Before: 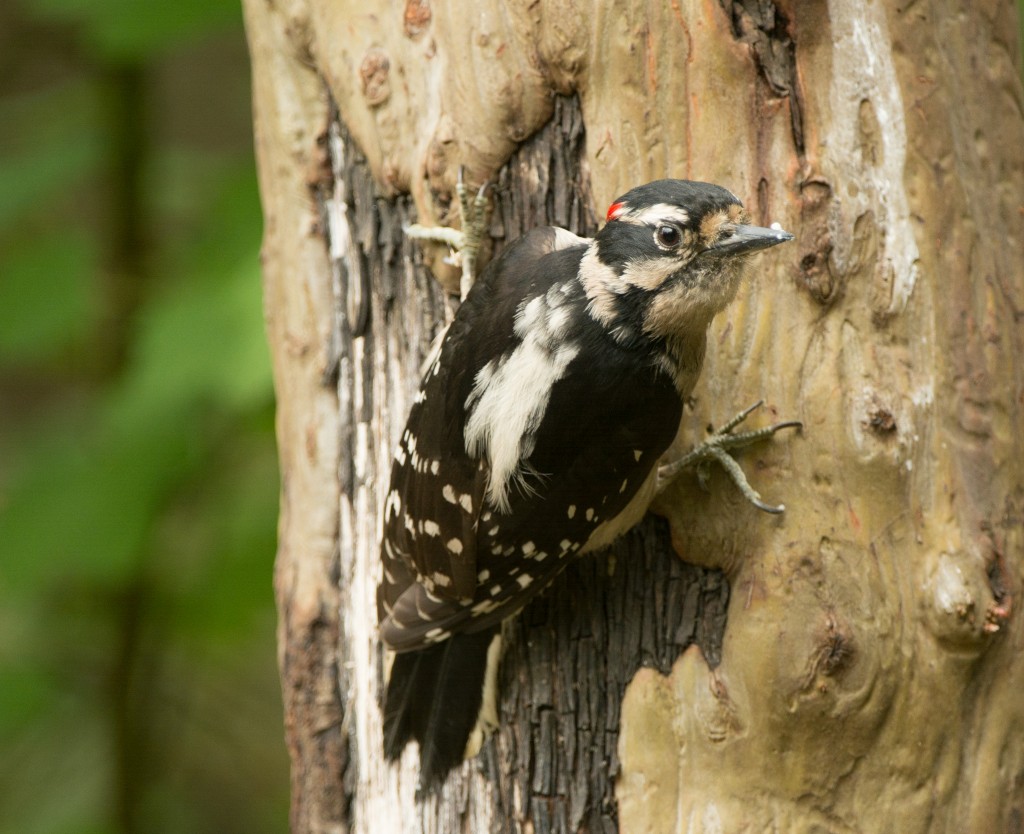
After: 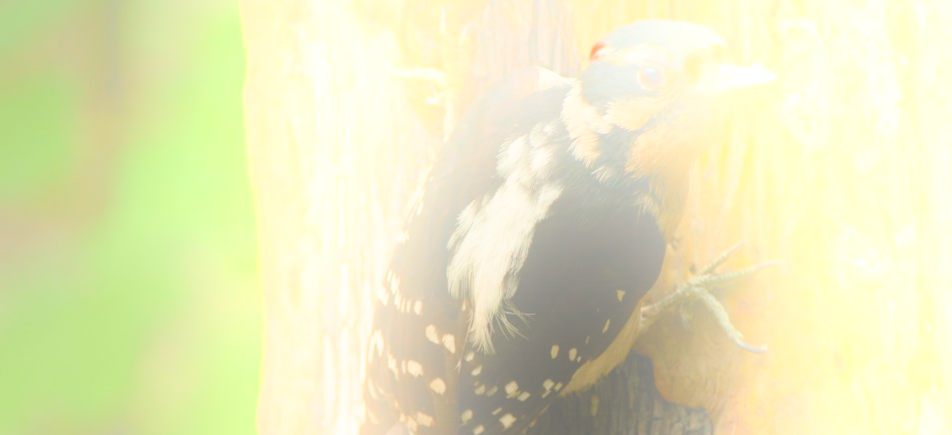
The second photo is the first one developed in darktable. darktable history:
bloom: size 25%, threshold 5%, strength 90%
crop: left 1.744%, top 19.225%, right 5.069%, bottom 28.357%
